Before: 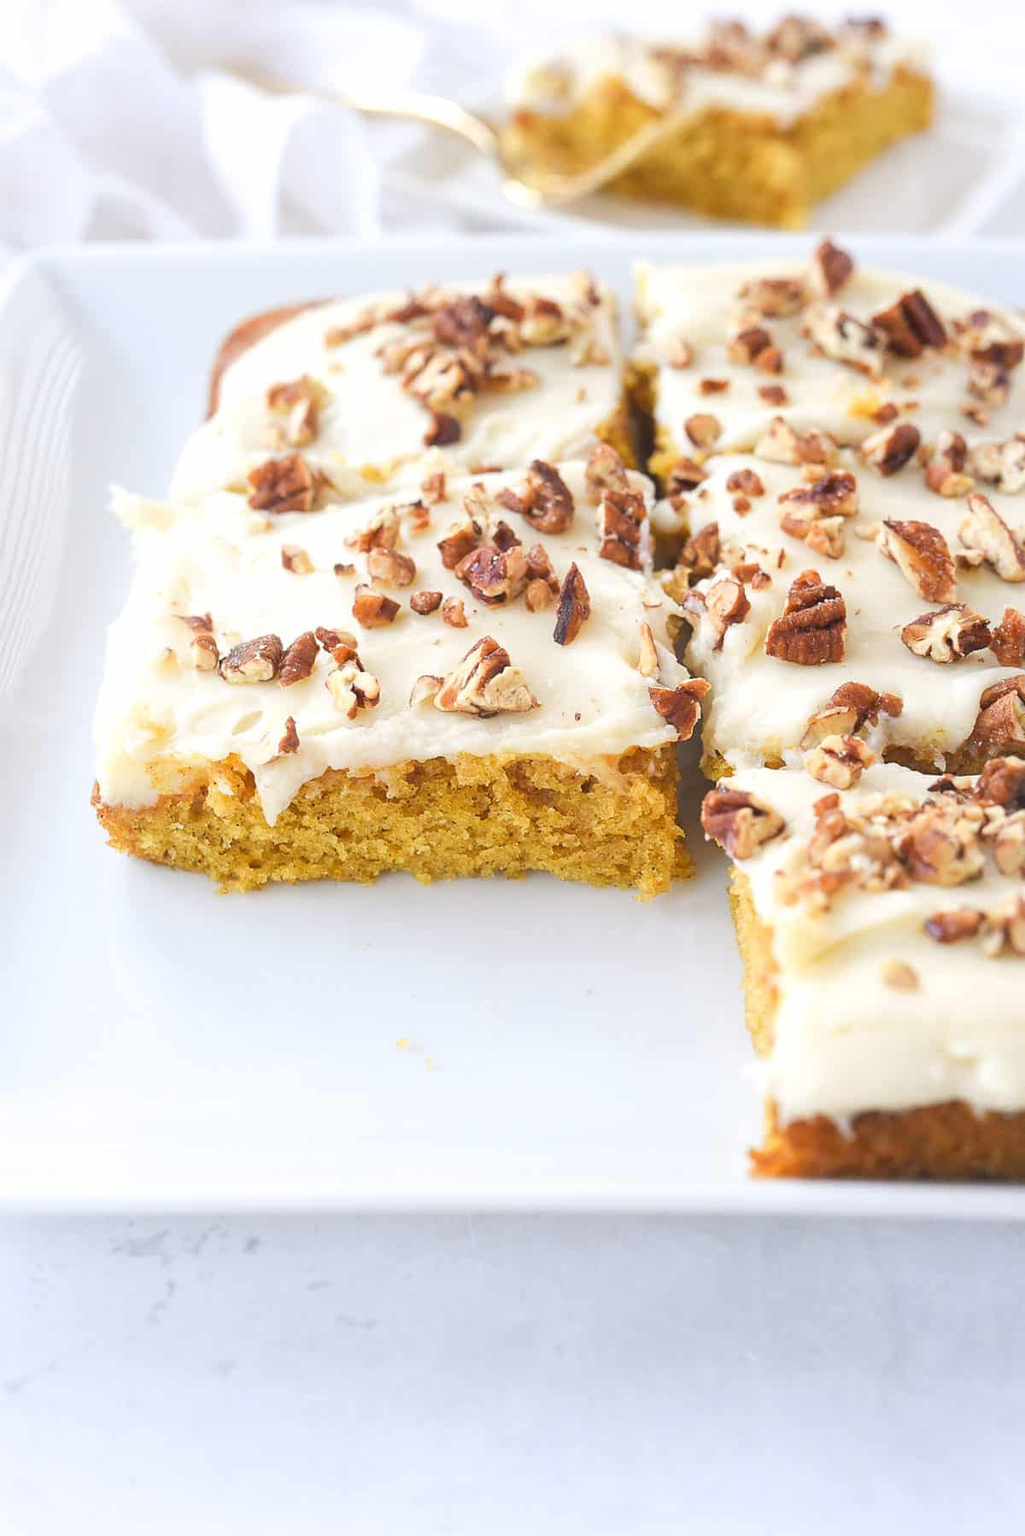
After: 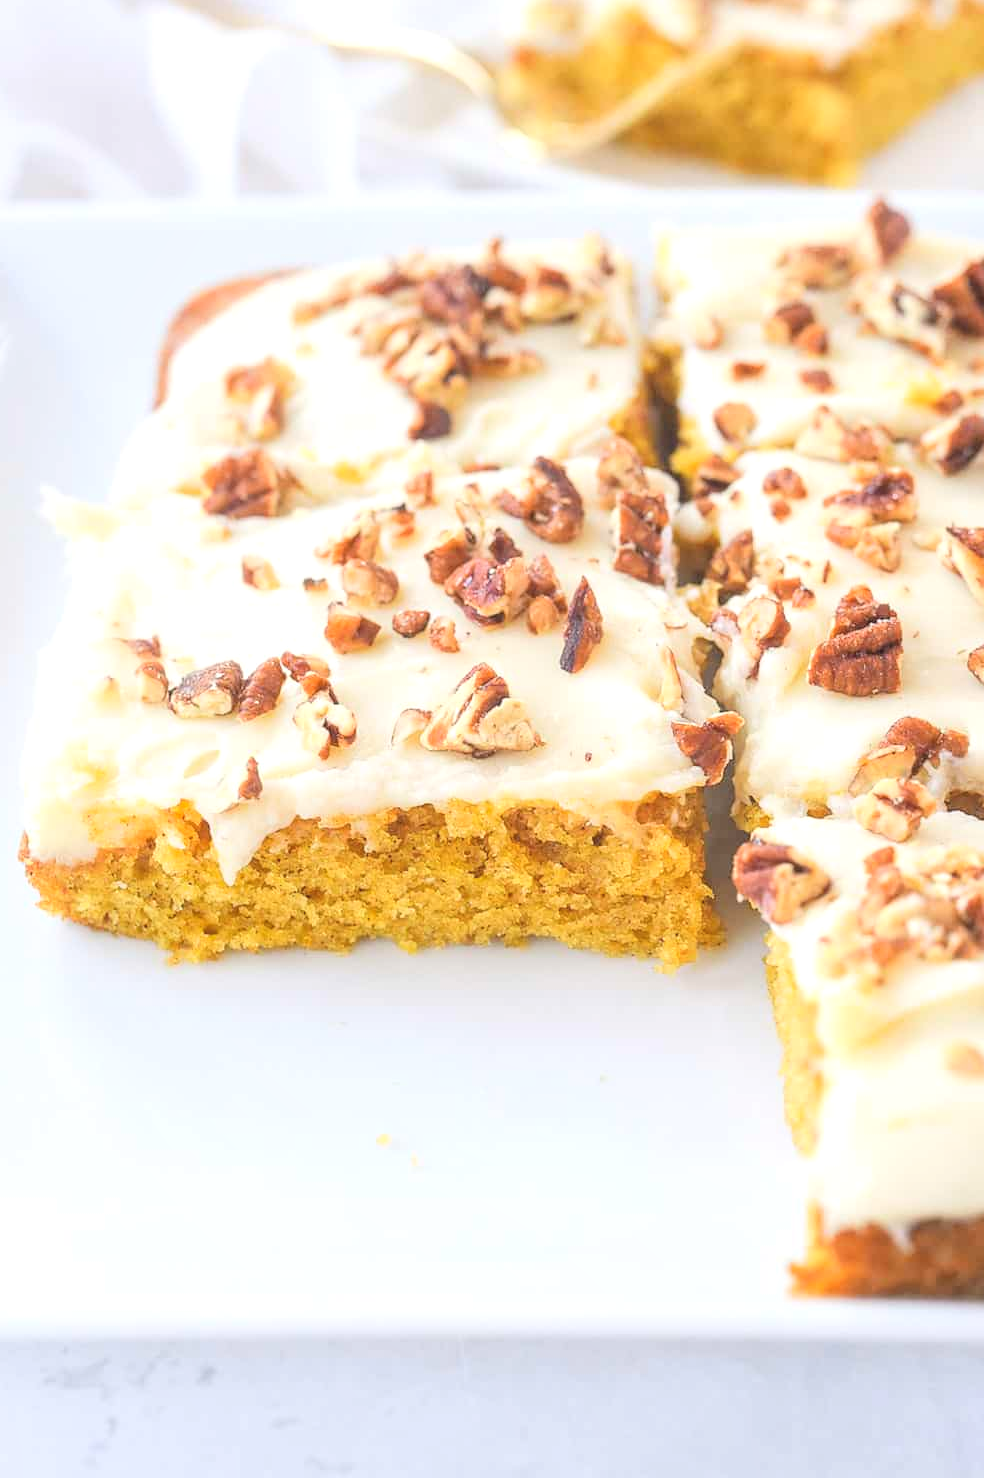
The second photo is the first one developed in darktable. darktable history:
contrast brightness saturation: contrast 0.095, brightness 0.314, saturation 0.138
crop and rotate: left 7.366%, top 4.618%, right 10.564%, bottom 13.163%
local contrast: detail 130%
contrast equalizer: octaves 7, y [[0.515 ×6], [0.507 ×6], [0.425 ×6], [0 ×6], [0 ×6]], mix -0.198
